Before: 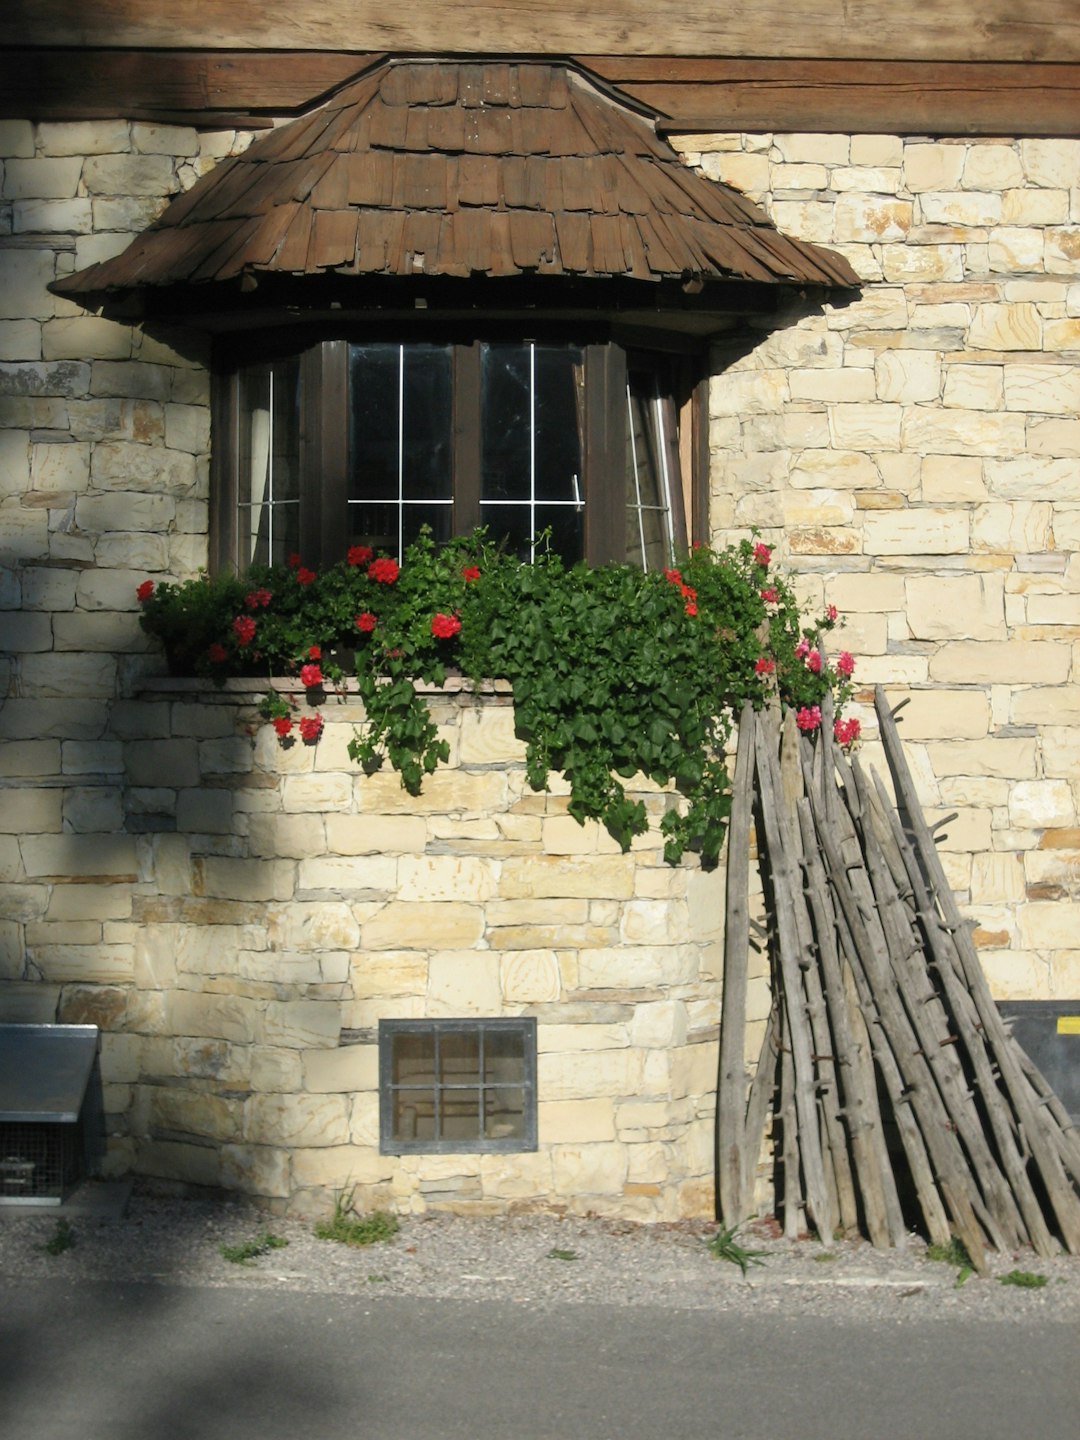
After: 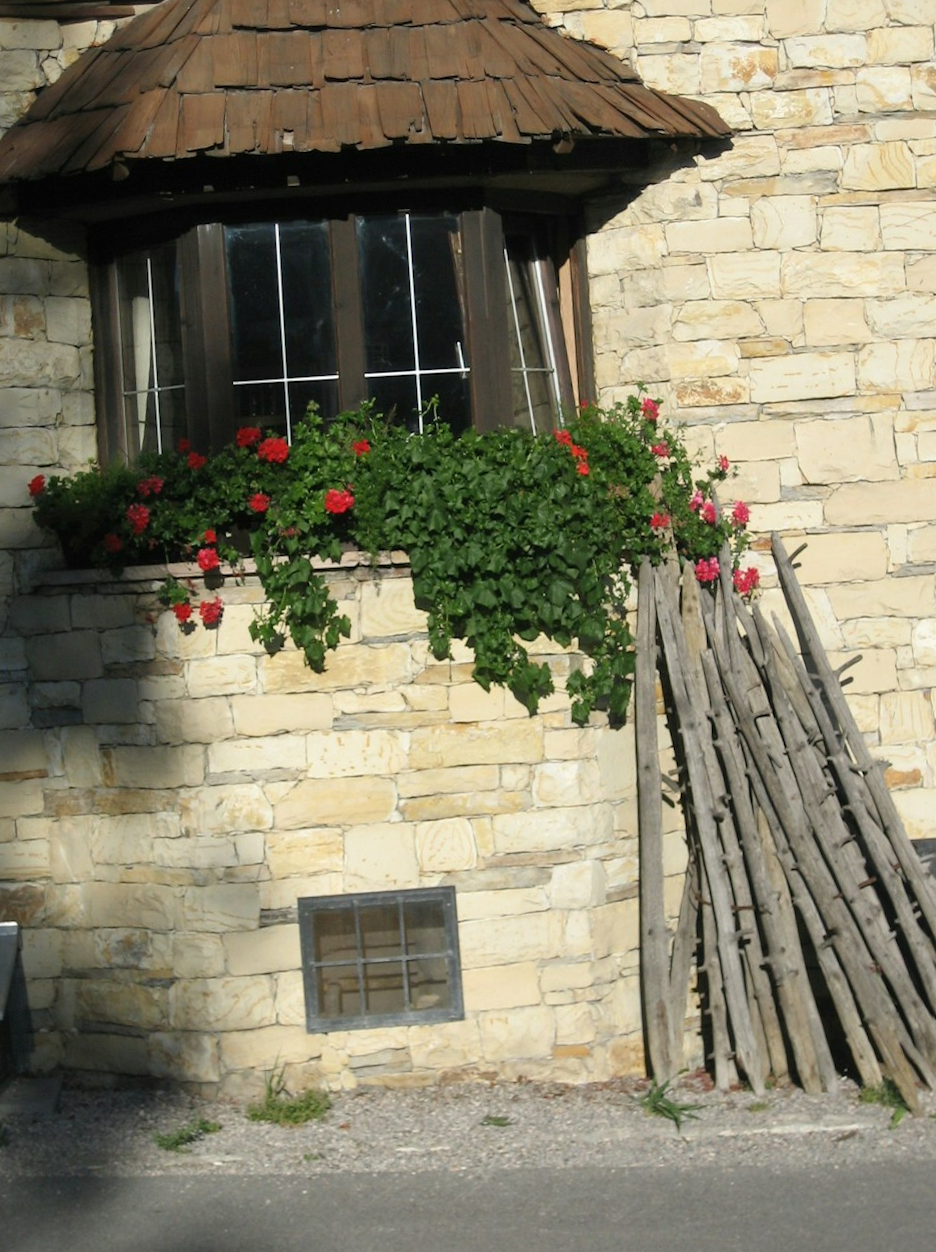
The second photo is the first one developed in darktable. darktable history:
crop and rotate: angle 3.7°, left 6.033%, top 5.697%
